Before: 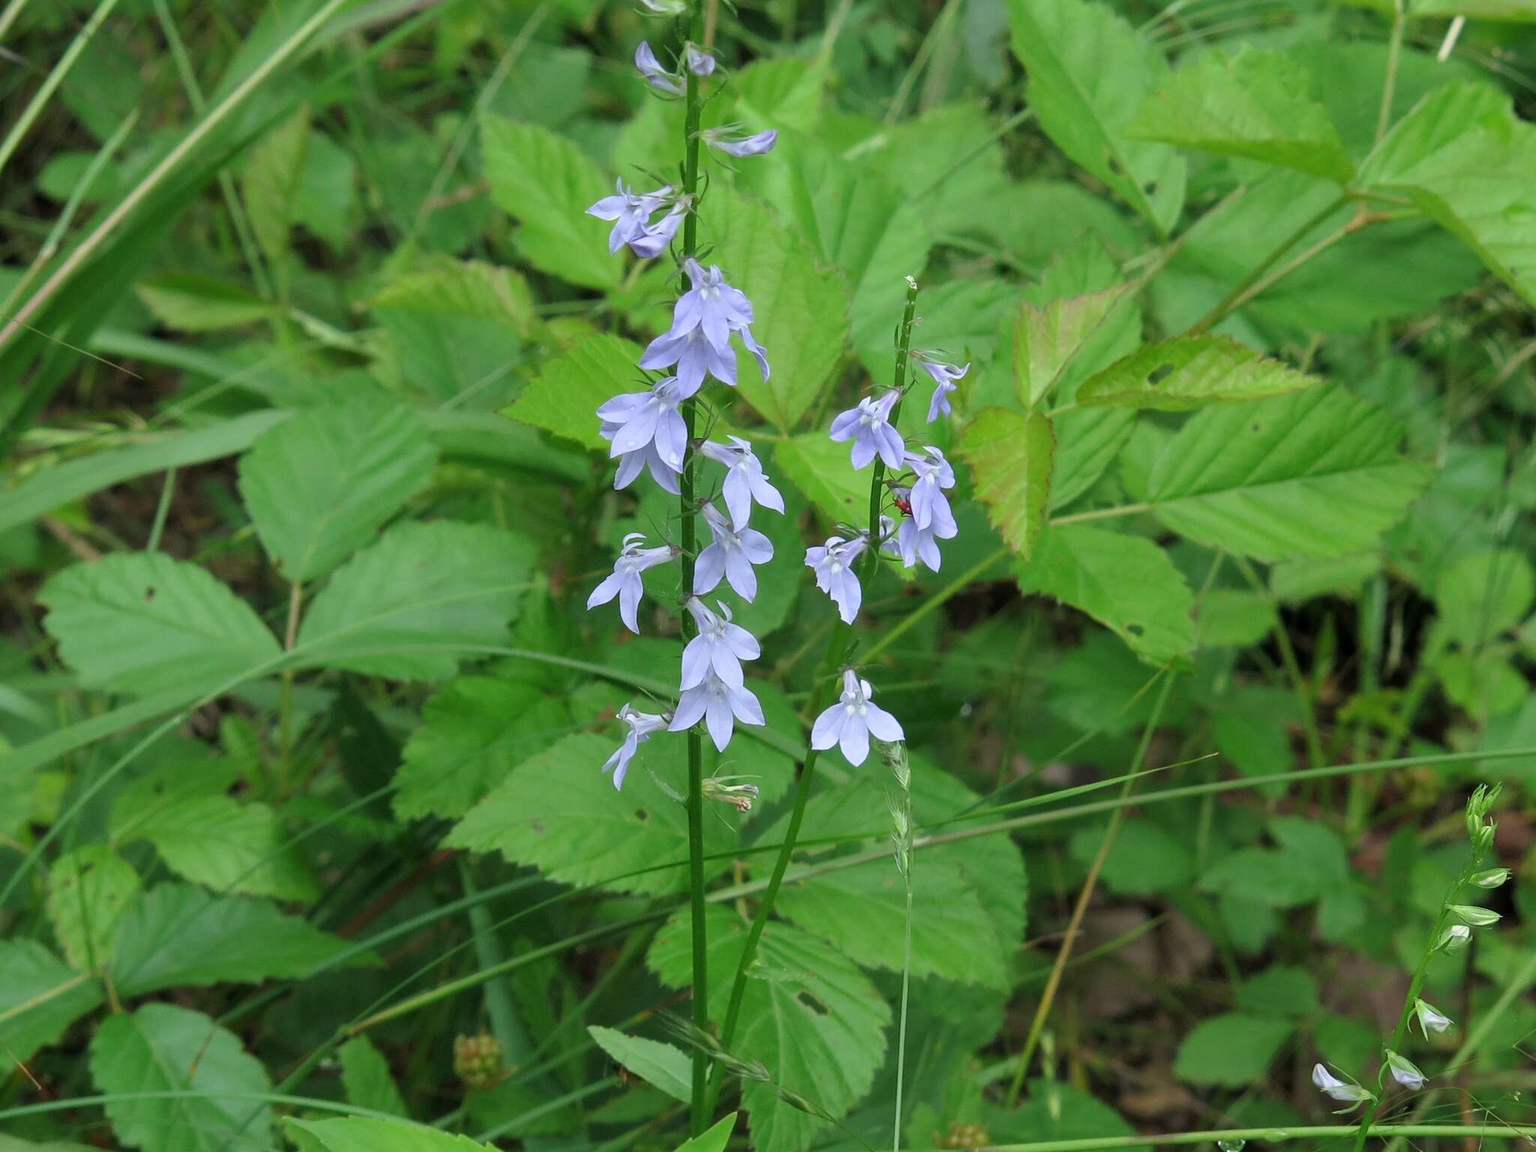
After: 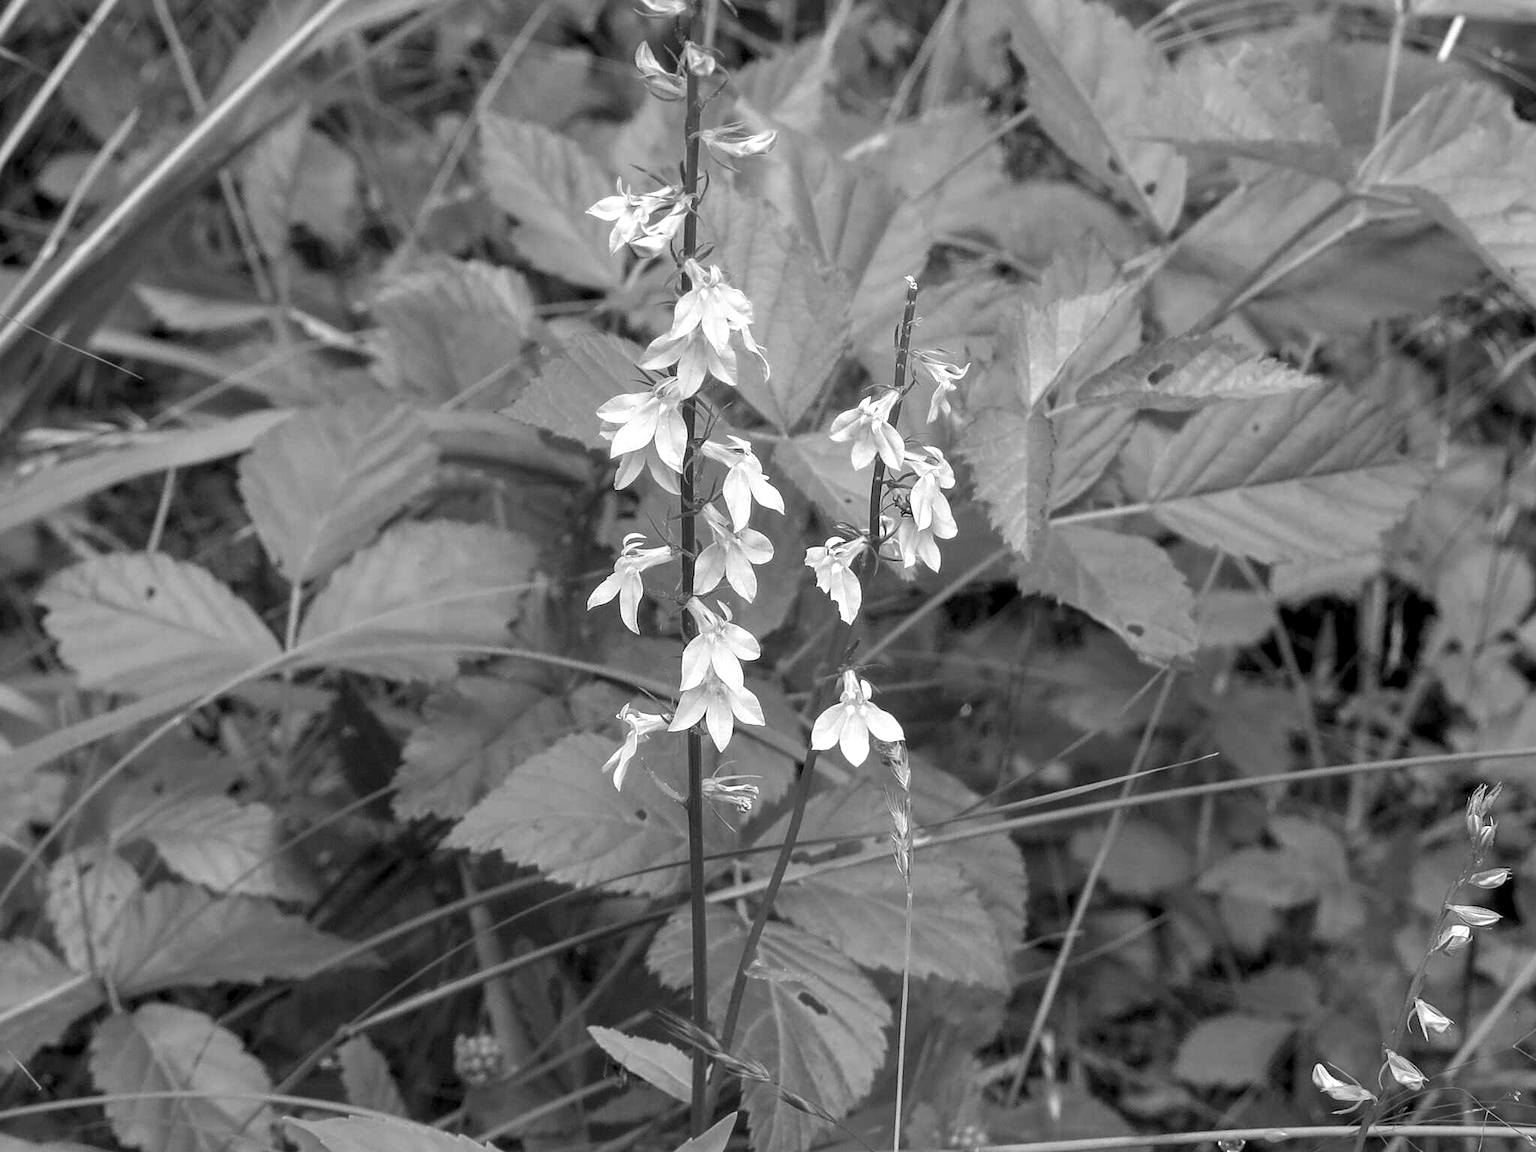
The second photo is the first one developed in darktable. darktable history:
white balance: red 1.467, blue 0.684
exposure: black level correction 0.001, exposure 0.675 EV, compensate highlight preservation false
sharpen: amount 0.2
local contrast: on, module defaults
color calibration: output gray [0.246, 0.254, 0.501, 0], gray › normalize channels true, illuminant same as pipeline (D50), adaptation XYZ, x 0.346, y 0.359, gamut compression 0
